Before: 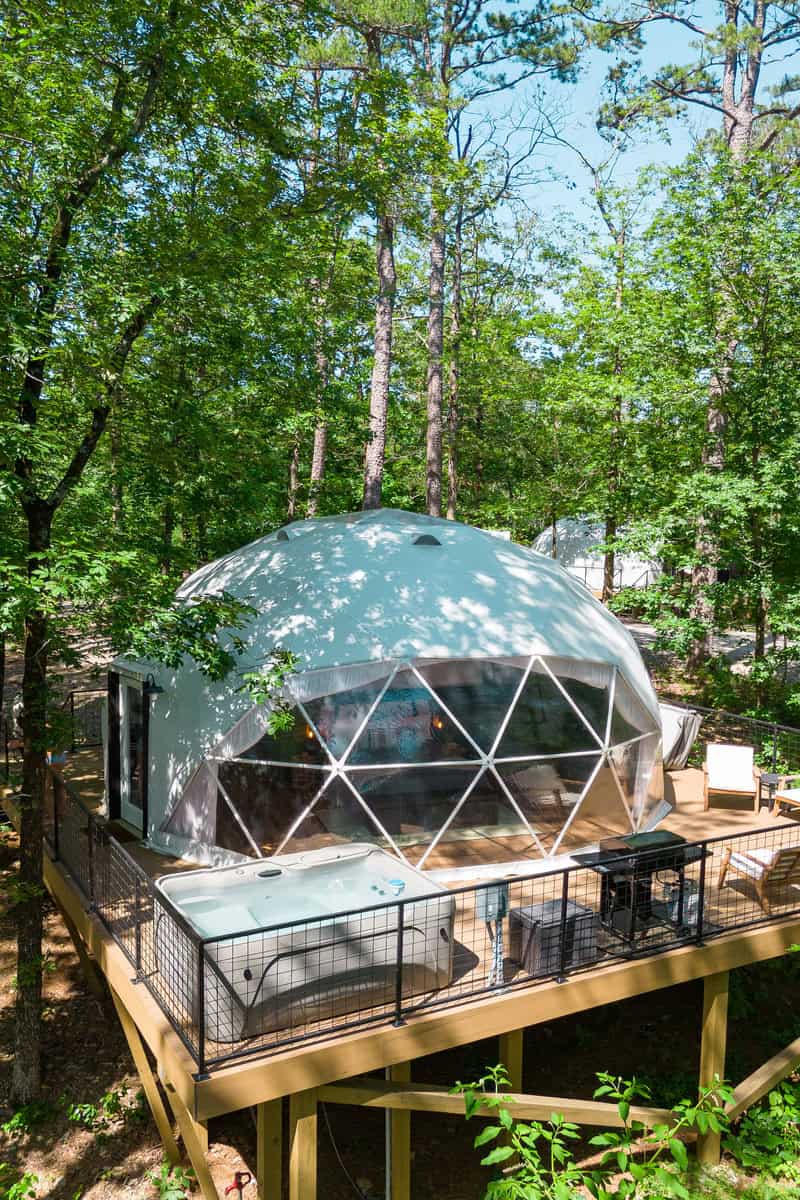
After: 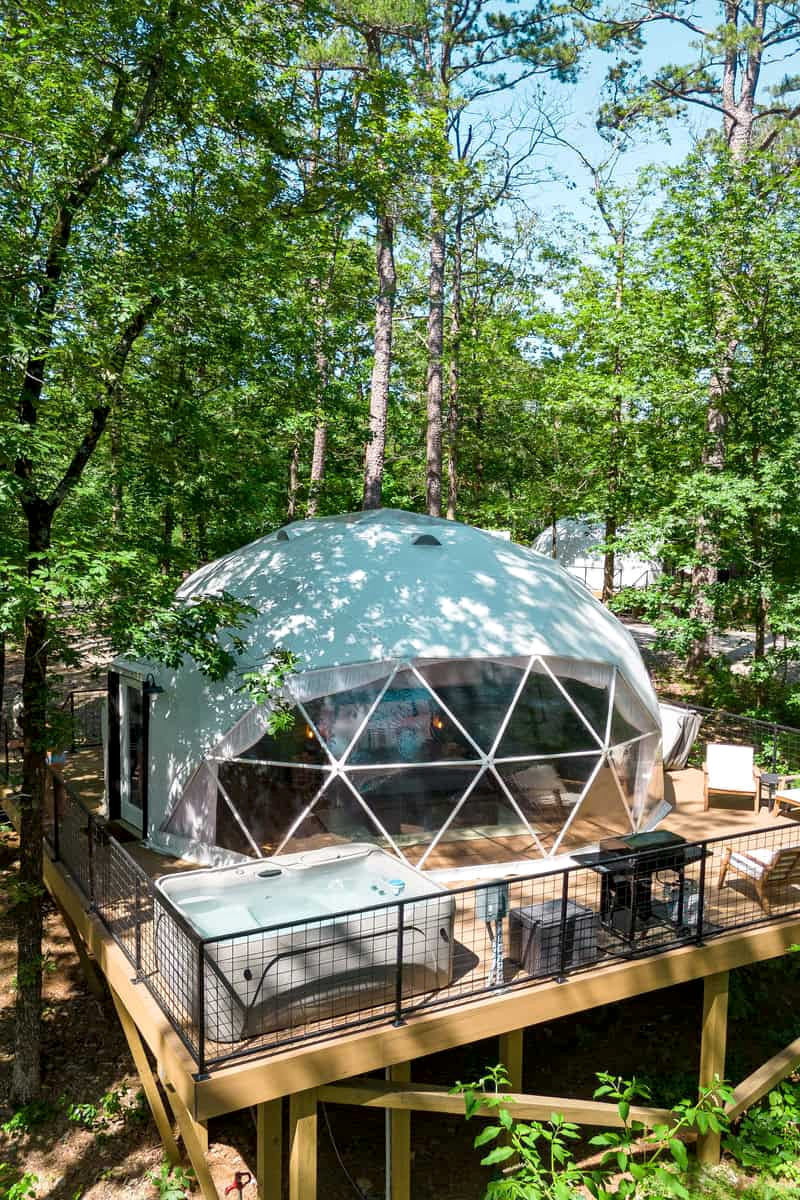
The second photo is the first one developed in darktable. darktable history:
local contrast: mode bilateral grid, contrast 21, coarseness 51, detail 144%, midtone range 0.2
